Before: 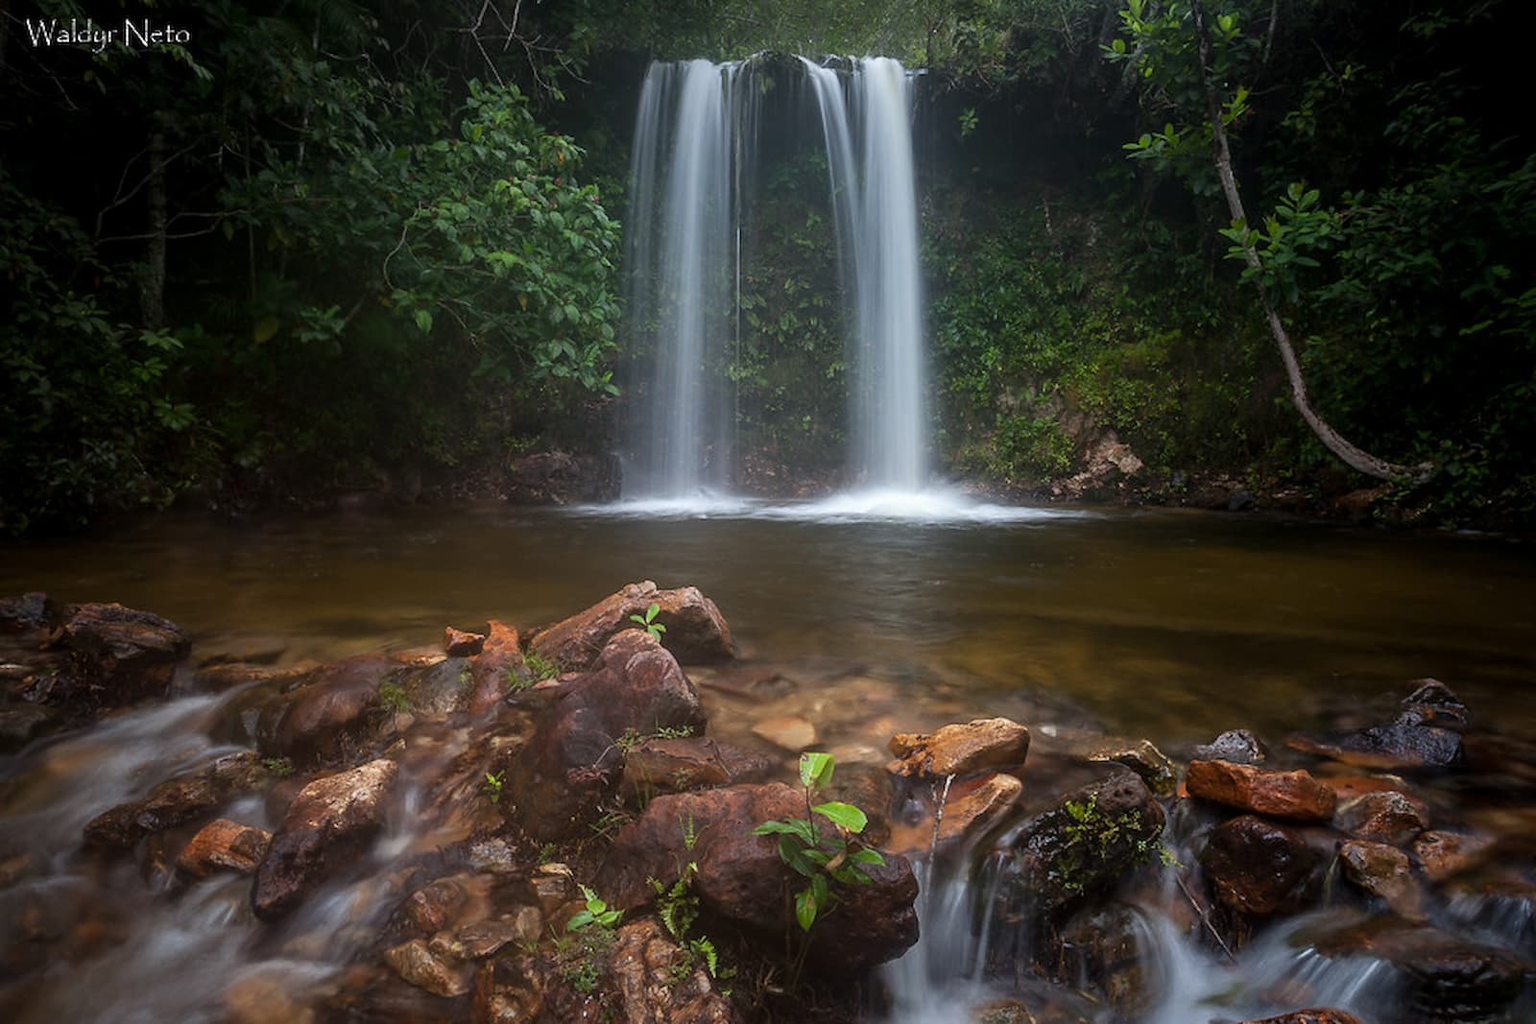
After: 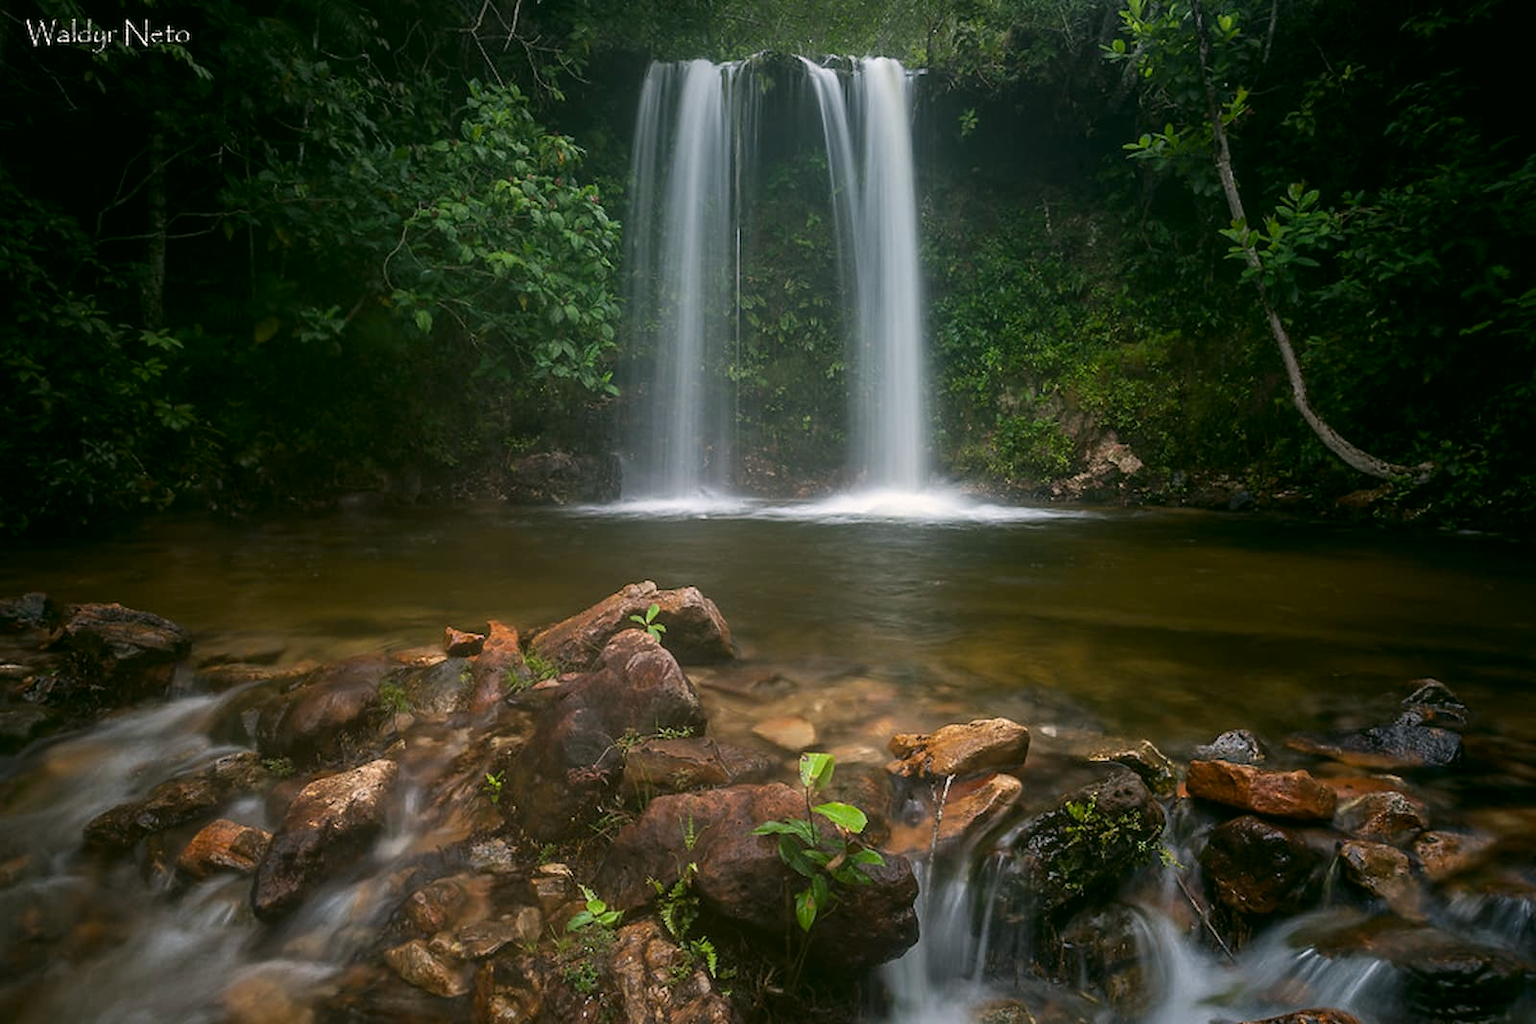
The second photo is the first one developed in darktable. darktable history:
color correction: highlights a* 4.02, highlights b* 4.98, shadows a* -7.55, shadows b* 4.98
